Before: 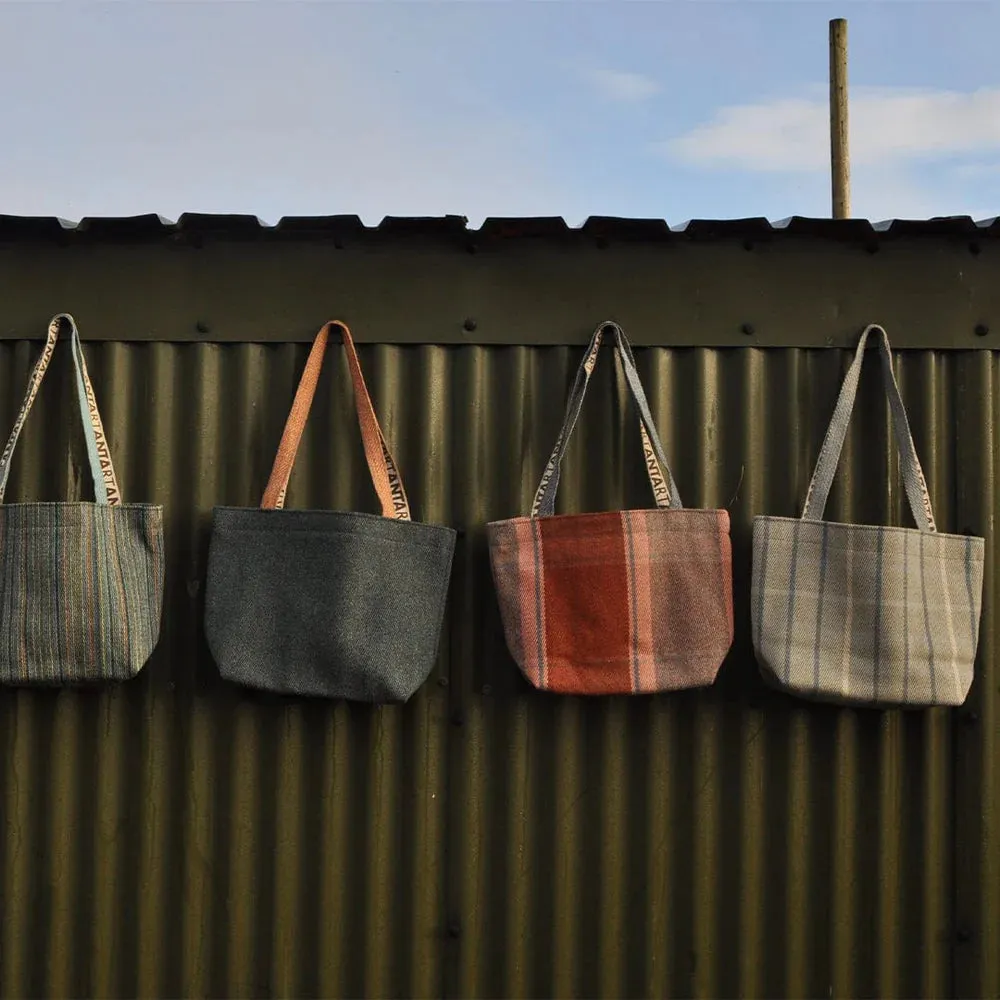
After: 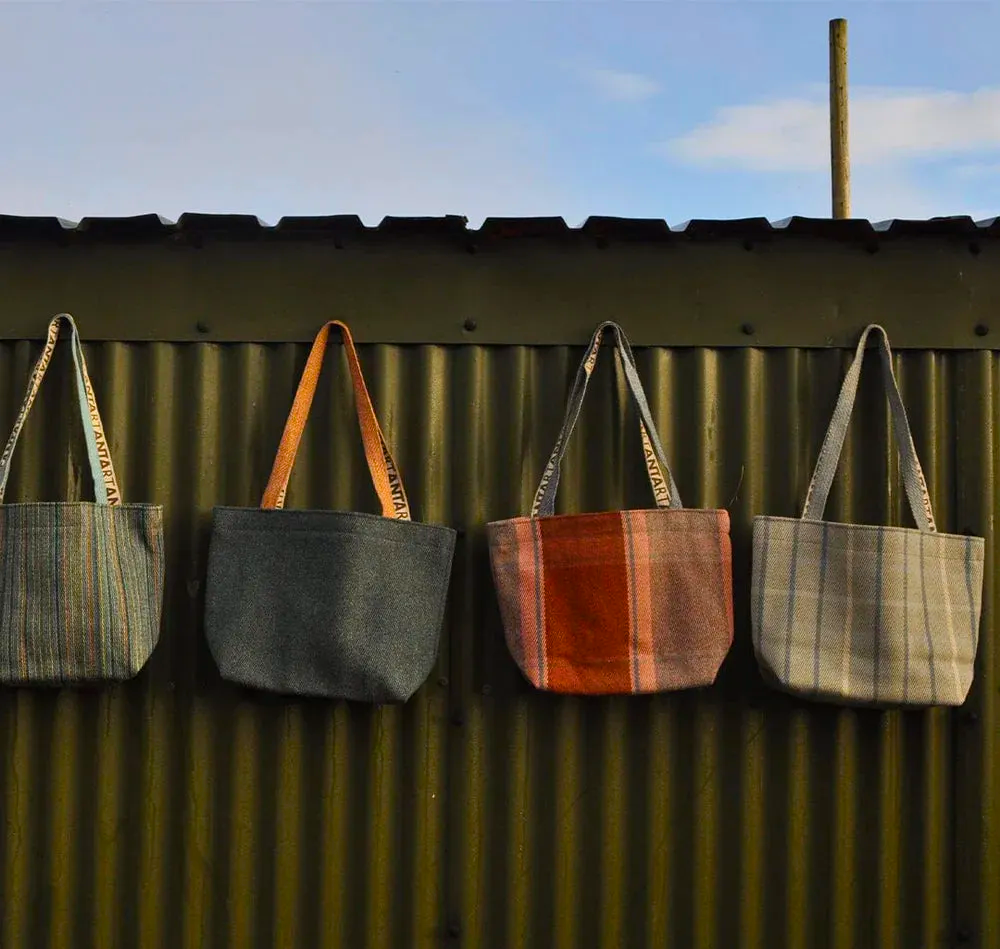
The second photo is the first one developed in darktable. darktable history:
crop and rotate: top 0%, bottom 5.097%
color balance rgb: perceptual saturation grading › global saturation 30%, global vibrance 20%
